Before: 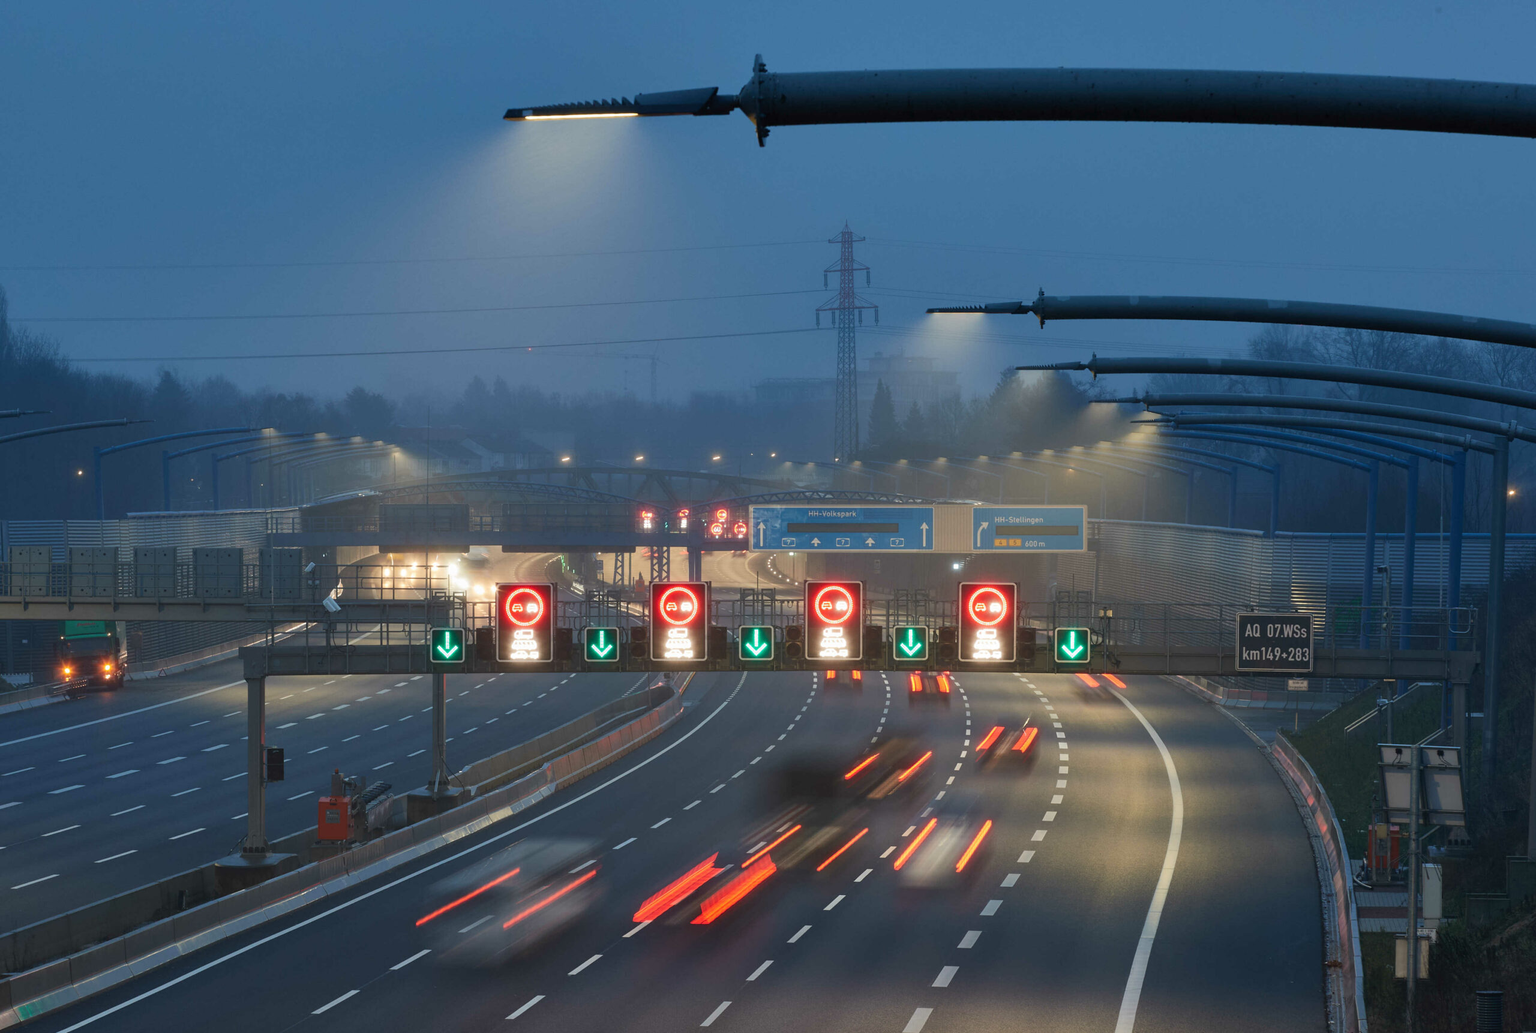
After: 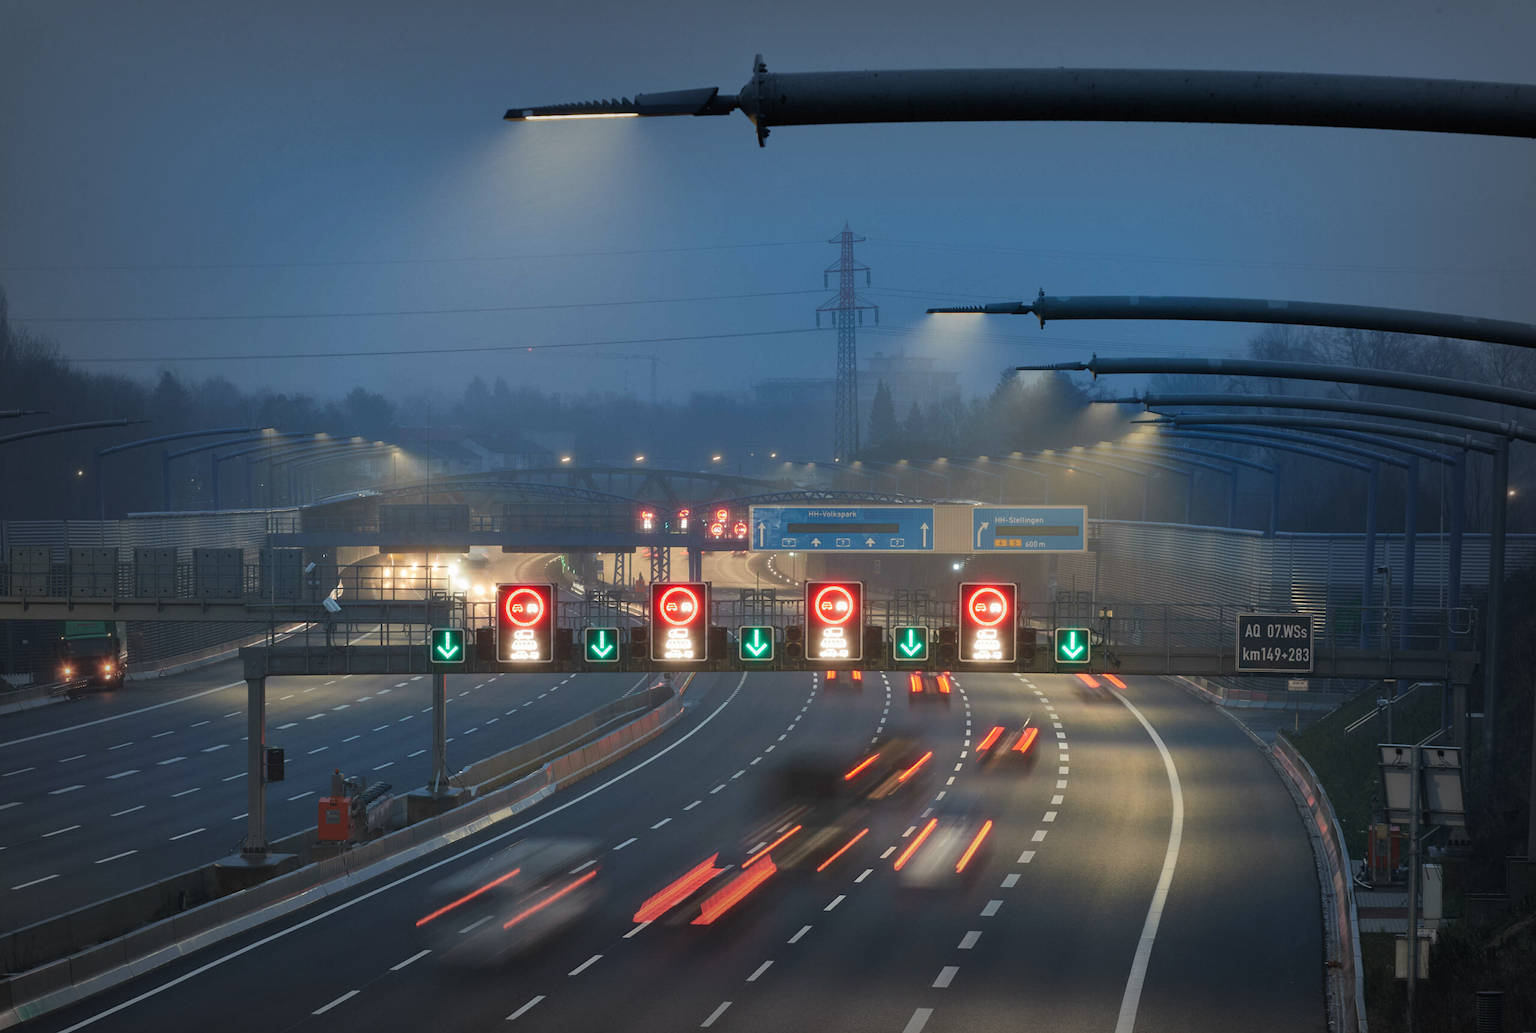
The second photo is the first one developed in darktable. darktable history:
vignetting: fall-off start 52.99%, automatic ratio true, width/height ratio 1.315, shape 0.219
